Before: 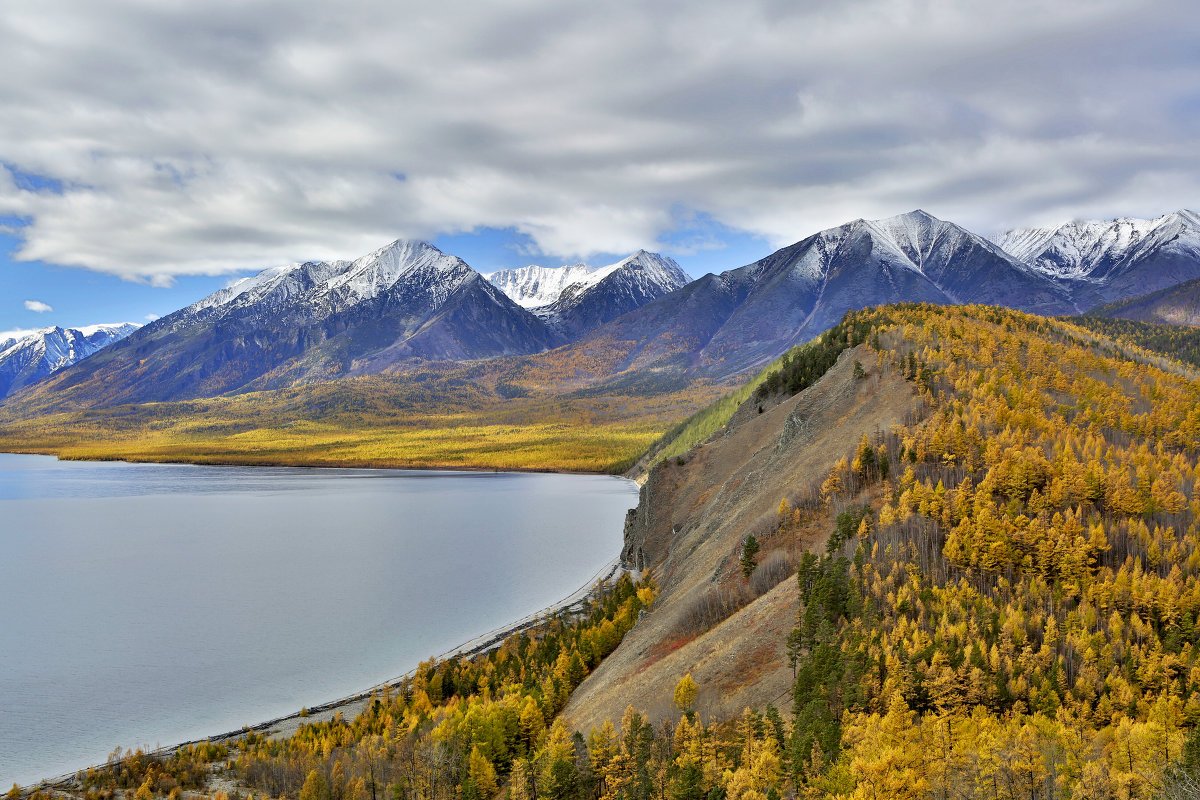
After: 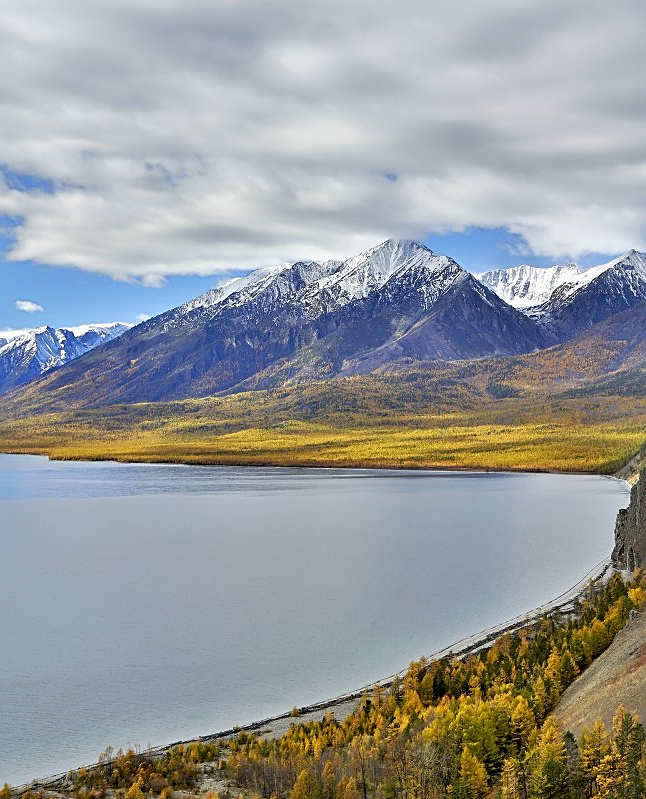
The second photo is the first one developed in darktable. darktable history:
sharpen: on, module defaults
crop: left 0.782%, right 45.373%, bottom 0.079%
